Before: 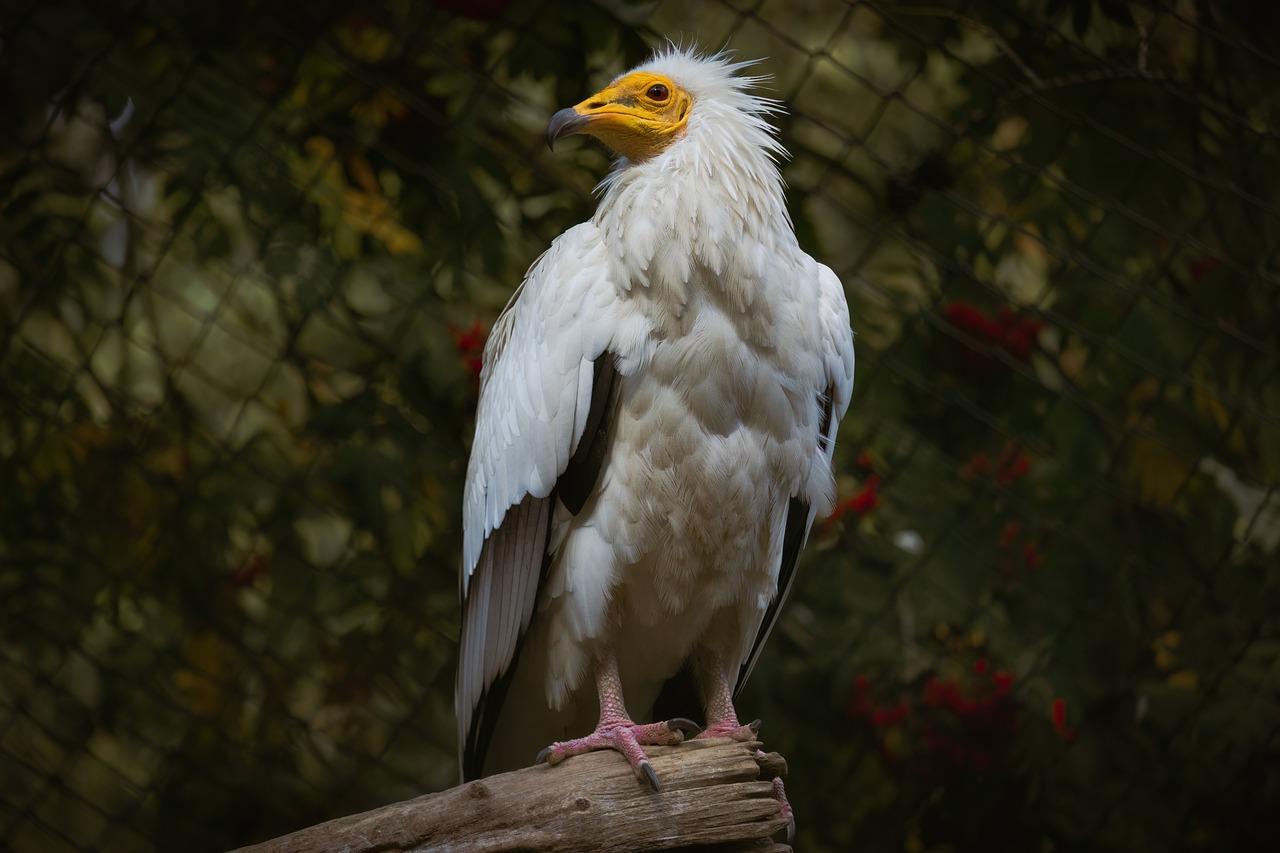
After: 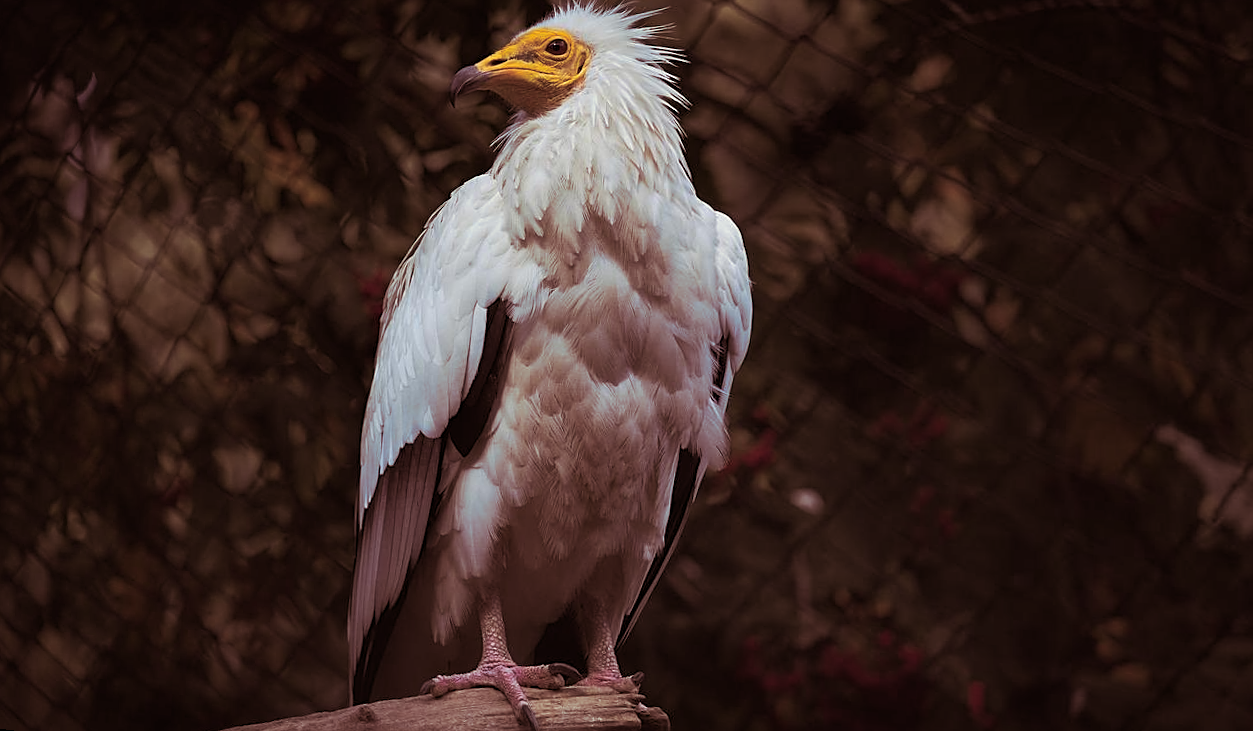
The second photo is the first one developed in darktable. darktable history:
sharpen: on, module defaults
rotate and perspective: rotation 1.69°, lens shift (vertical) -0.023, lens shift (horizontal) -0.291, crop left 0.025, crop right 0.988, crop top 0.092, crop bottom 0.842
split-toning: on, module defaults
